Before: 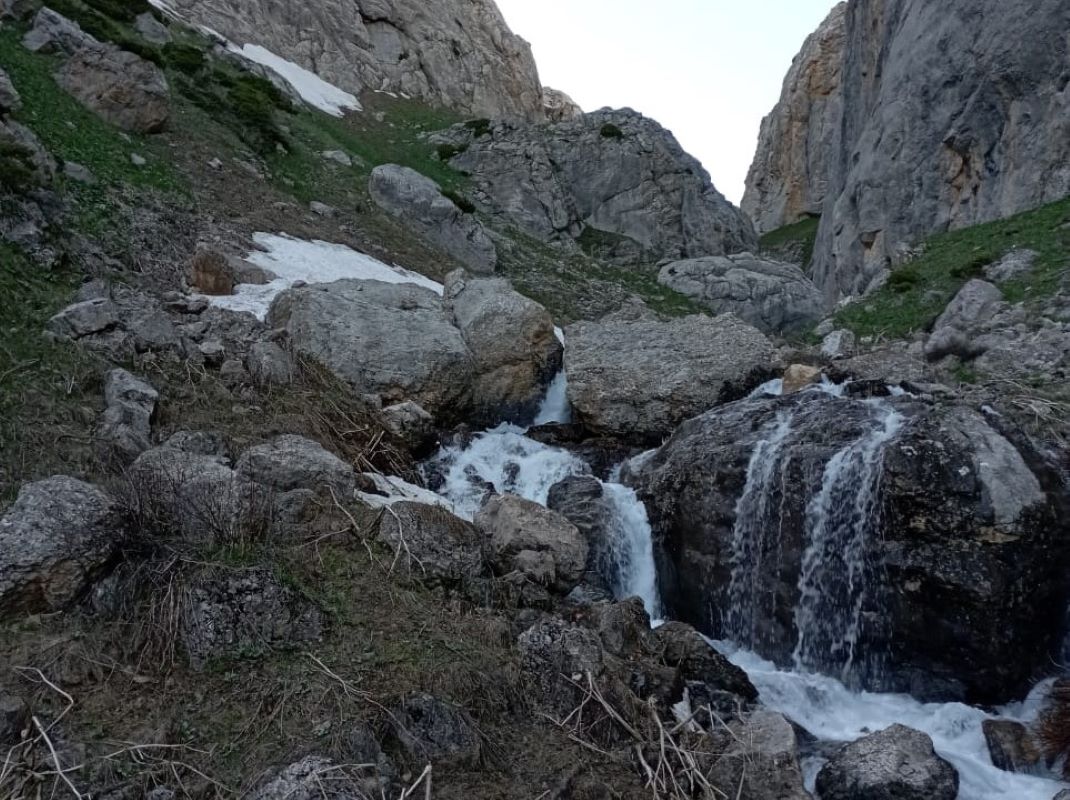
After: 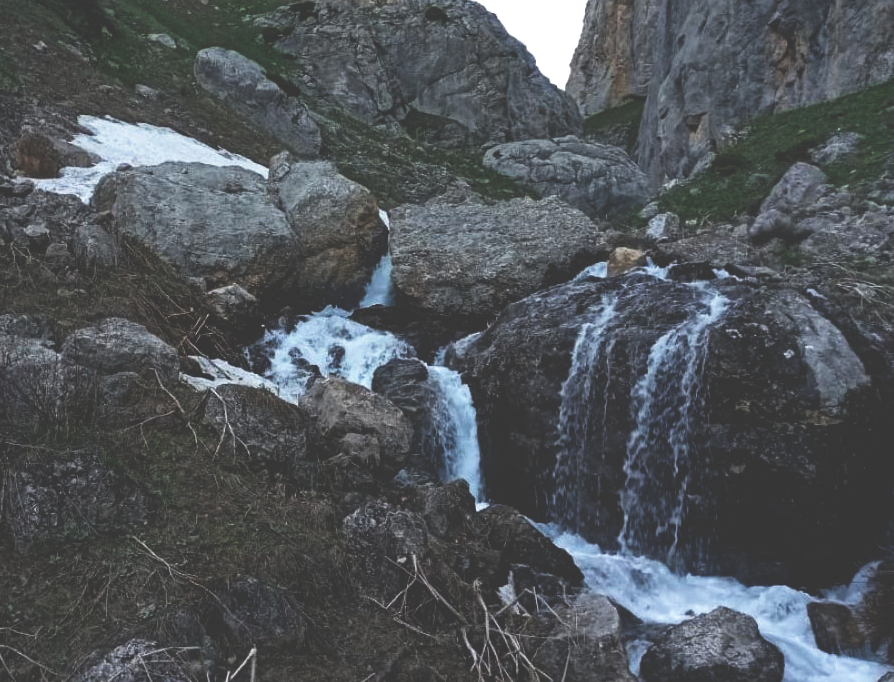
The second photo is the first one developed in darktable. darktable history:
crop: left 16.442%, top 14.685%
base curve: curves: ch0 [(0, 0.036) (0.007, 0.037) (0.604, 0.887) (1, 1)], preserve colors none
